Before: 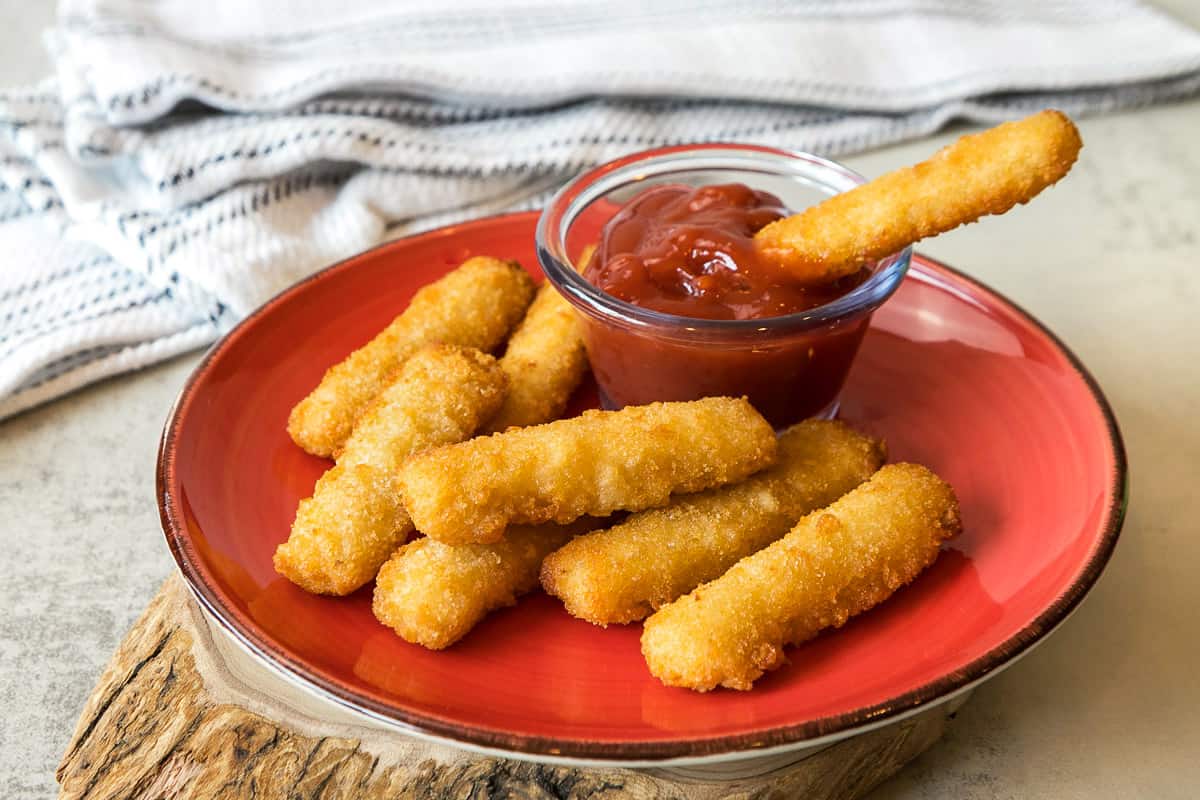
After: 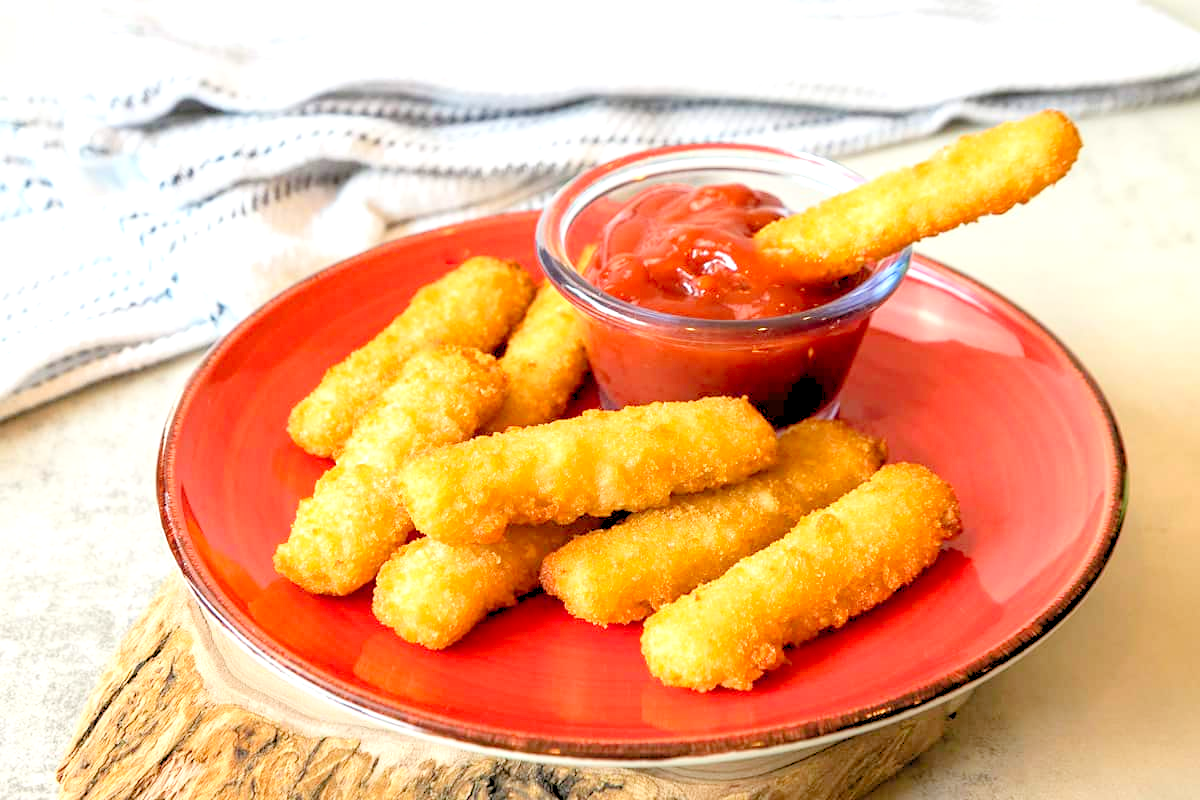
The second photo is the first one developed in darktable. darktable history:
exposure: black level correction 0.001, exposure 0.499 EV, compensate highlight preservation false
levels: levels [0.072, 0.414, 0.976]
